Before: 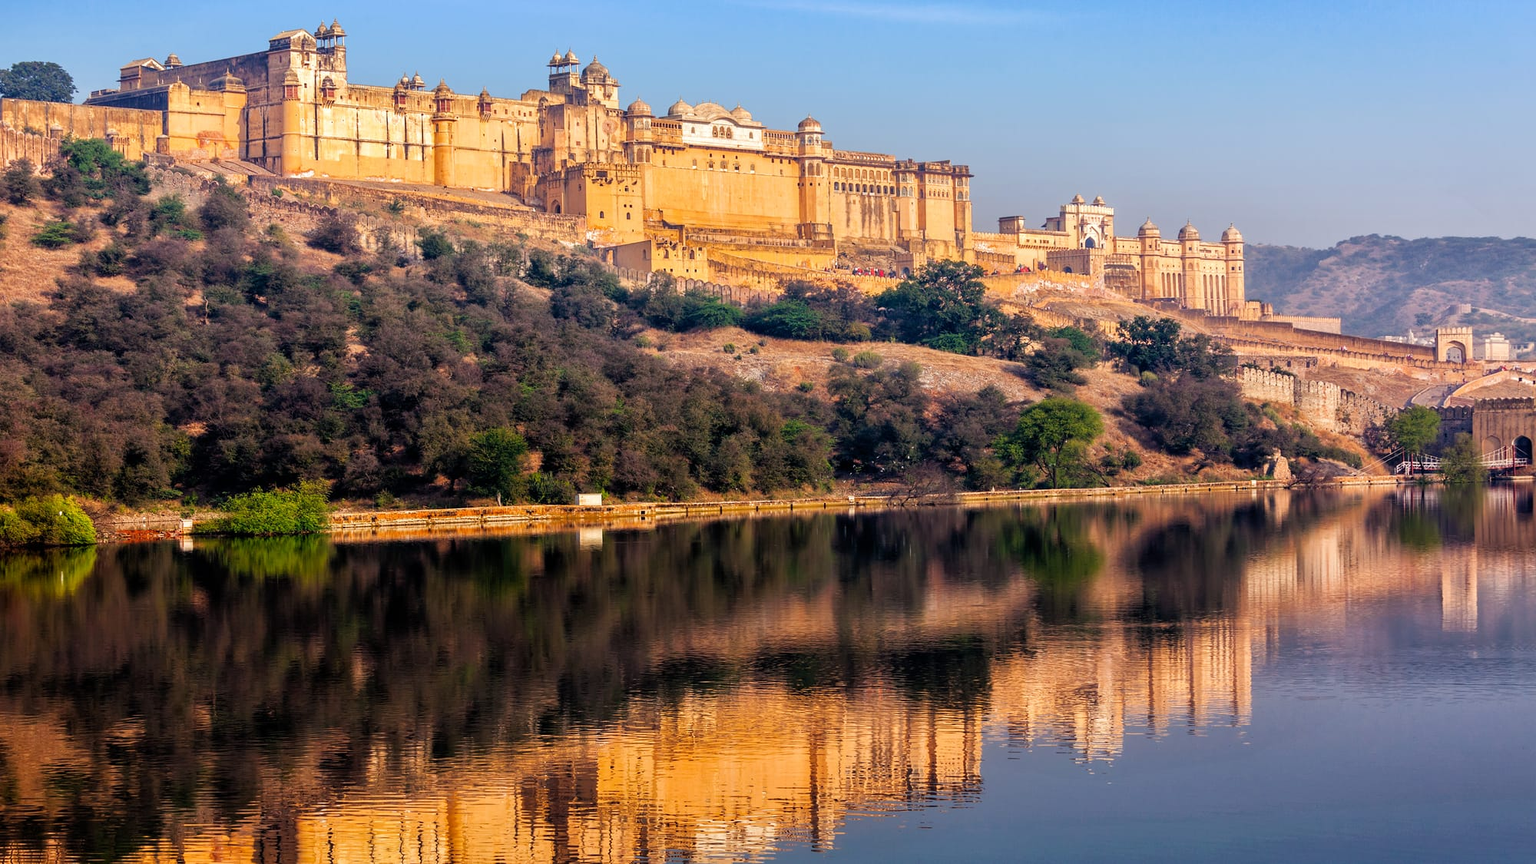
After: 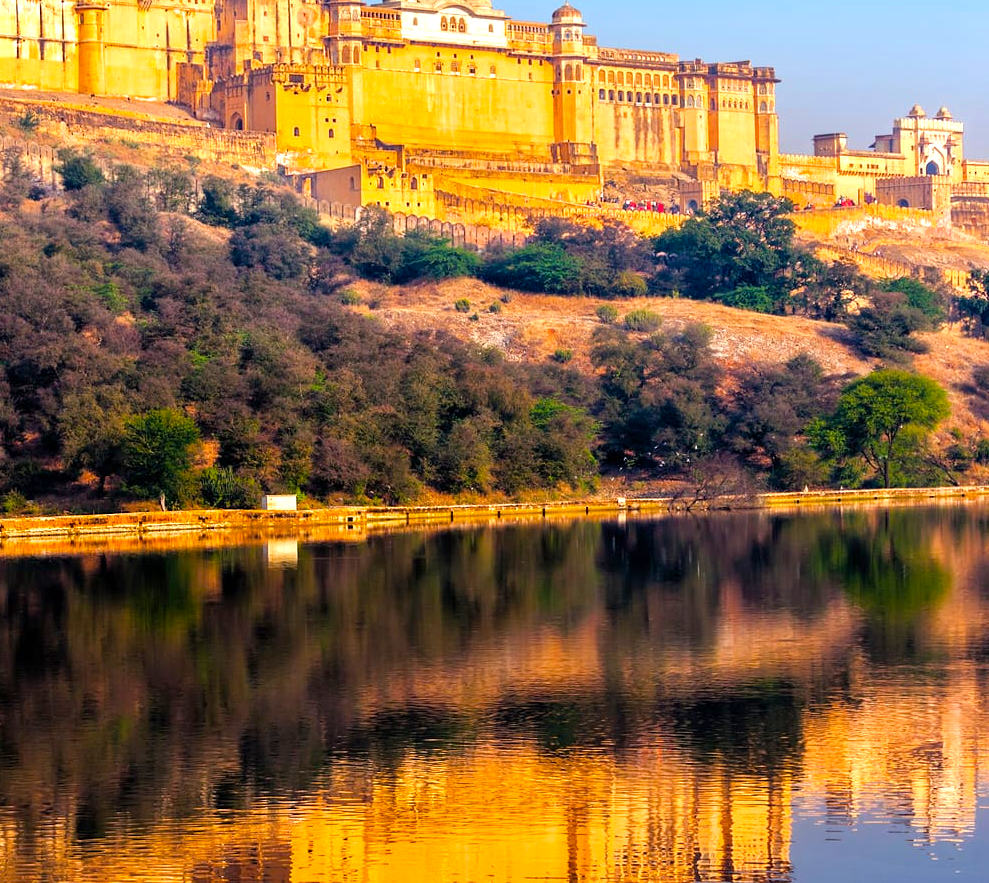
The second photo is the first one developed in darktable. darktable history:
color balance rgb: perceptual saturation grading › global saturation 25%, global vibrance 20%
exposure: exposure 0.496 EV, compensate highlight preservation false
crop and rotate: angle 0.02°, left 24.353%, top 13.219%, right 26.156%, bottom 8.224%
